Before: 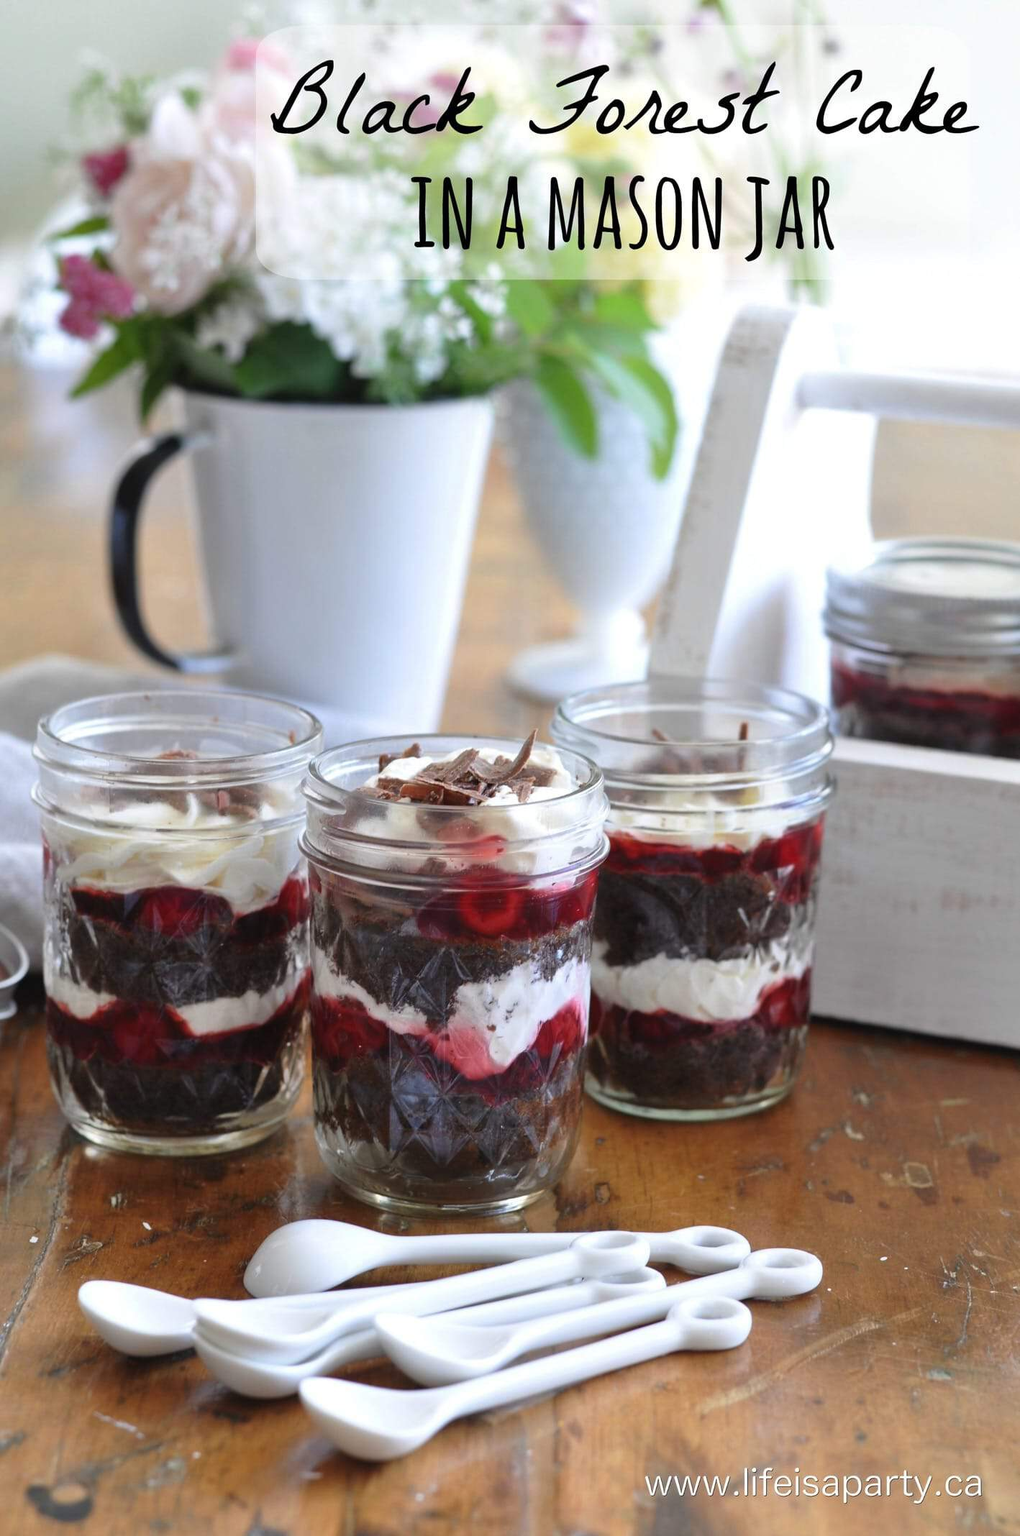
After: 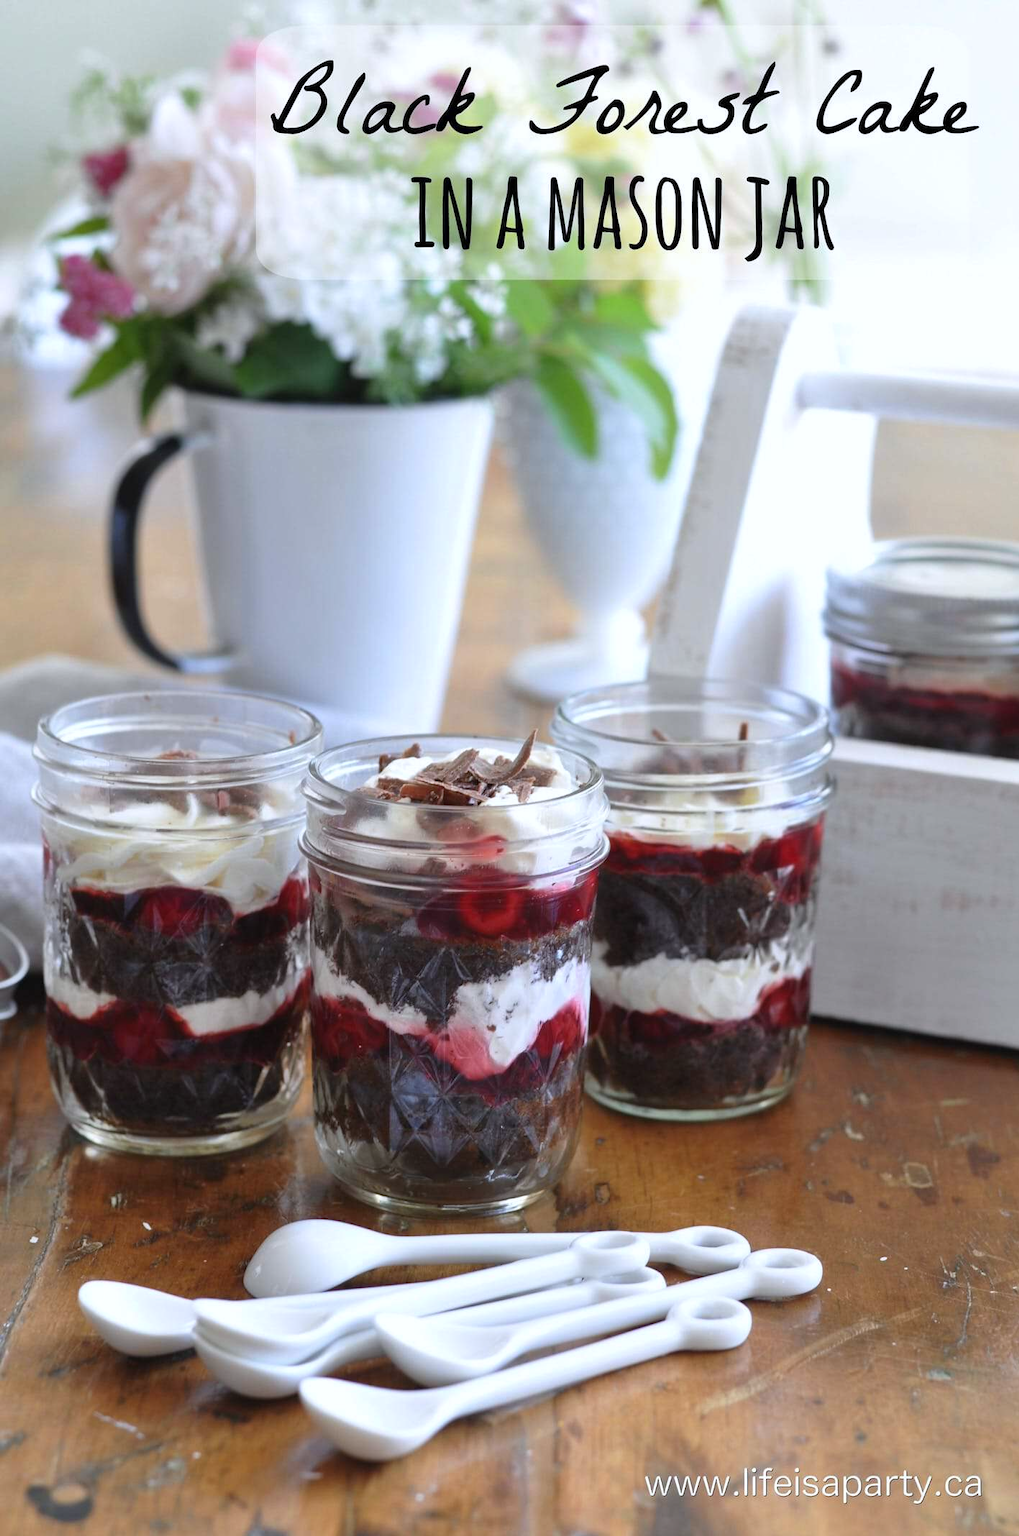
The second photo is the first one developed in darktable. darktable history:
white balance: red 0.98, blue 1.034
tone equalizer: on, module defaults
